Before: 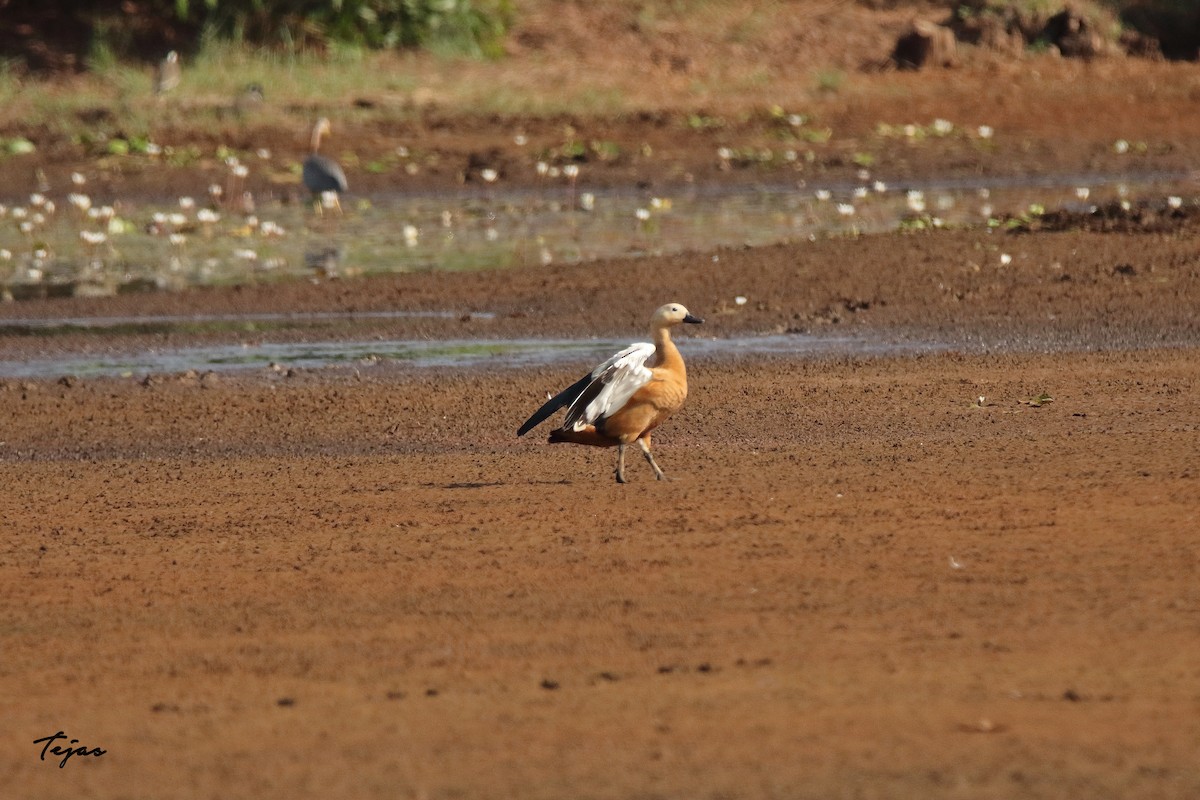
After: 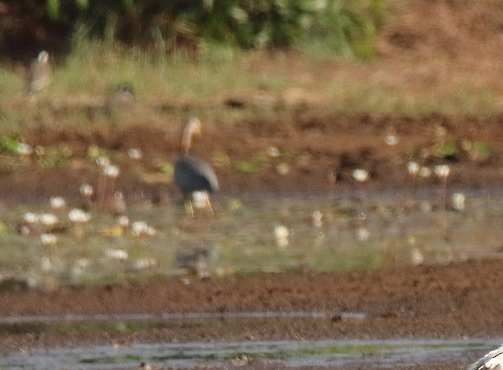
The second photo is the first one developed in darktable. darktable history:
tone equalizer: on, module defaults
crop and rotate: left 10.817%, top 0.062%, right 47.194%, bottom 53.626%
